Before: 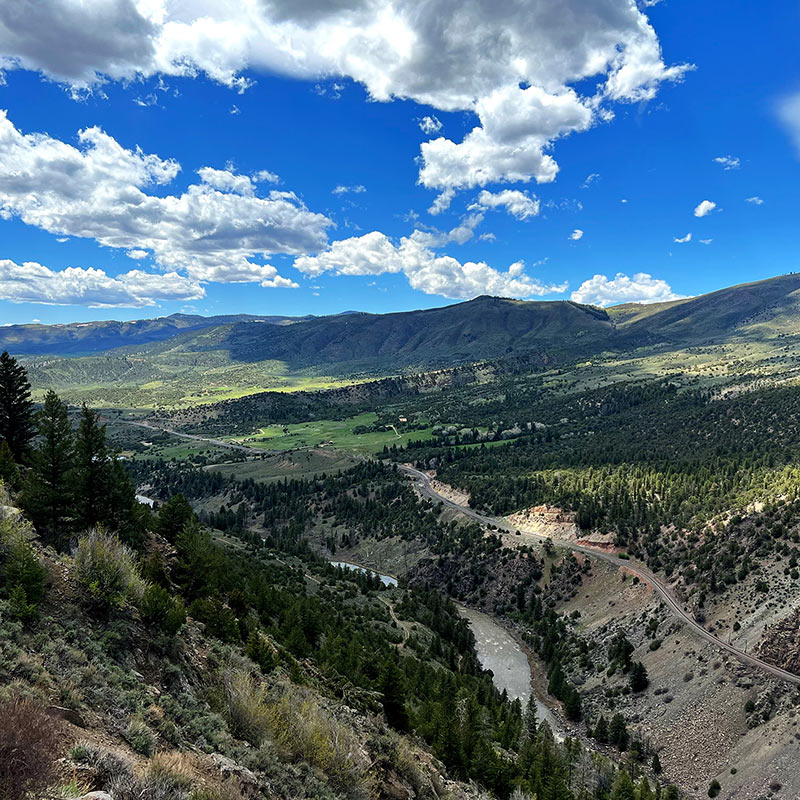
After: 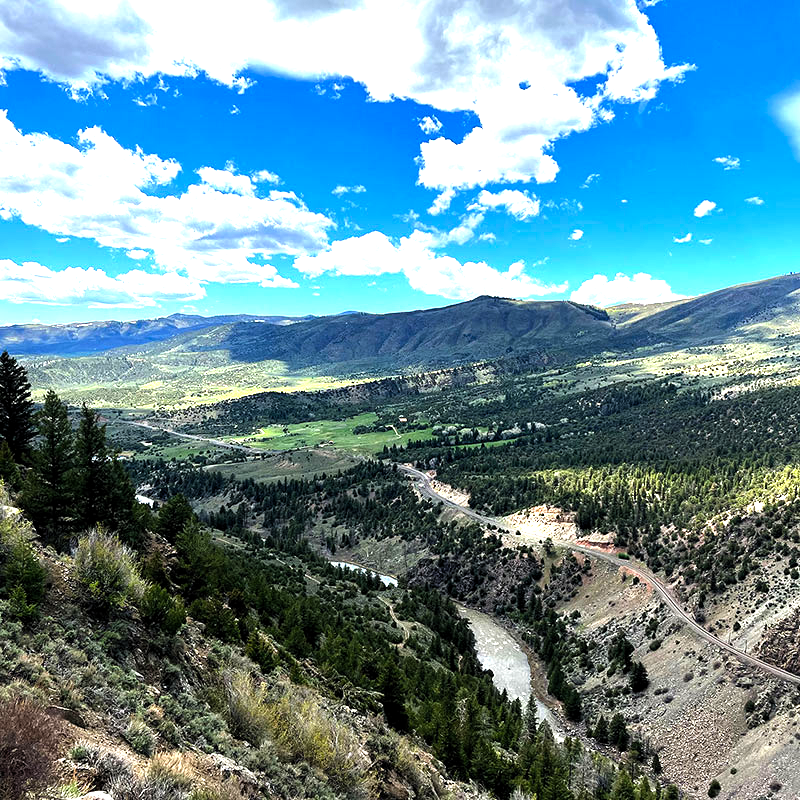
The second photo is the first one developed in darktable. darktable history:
levels: levels [0.012, 0.367, 0.697]
